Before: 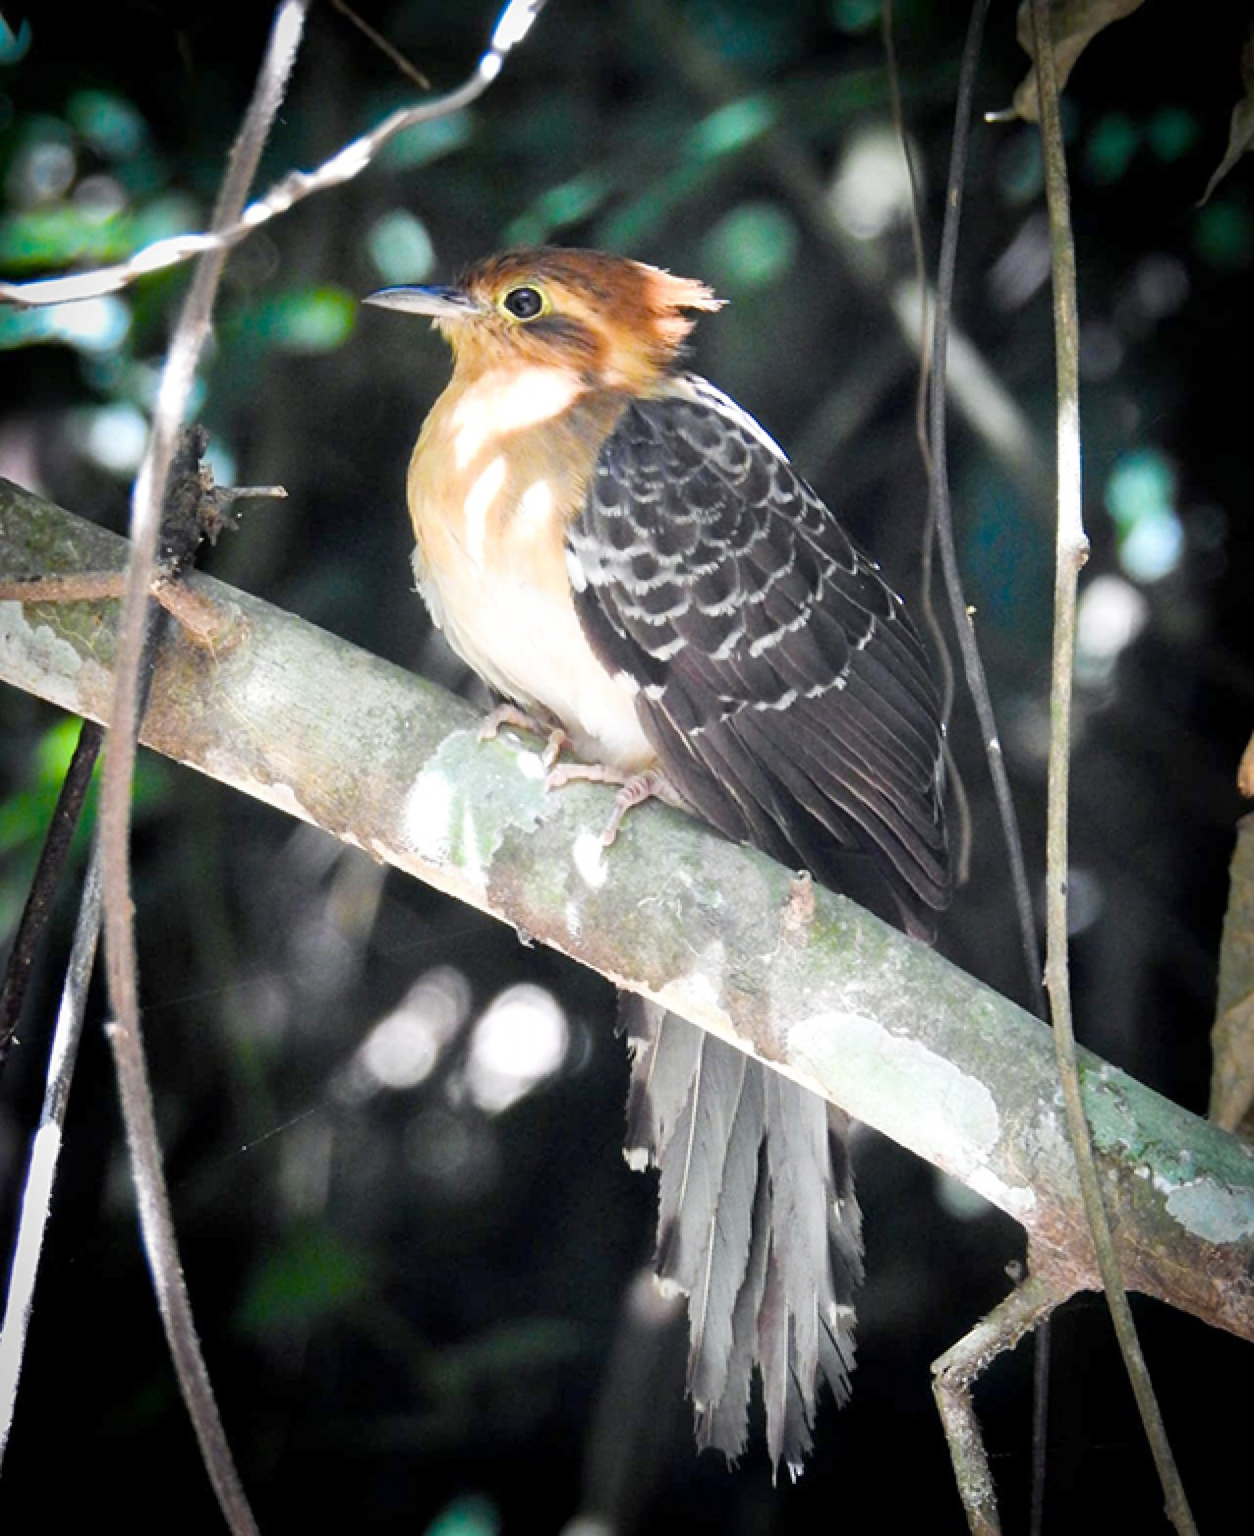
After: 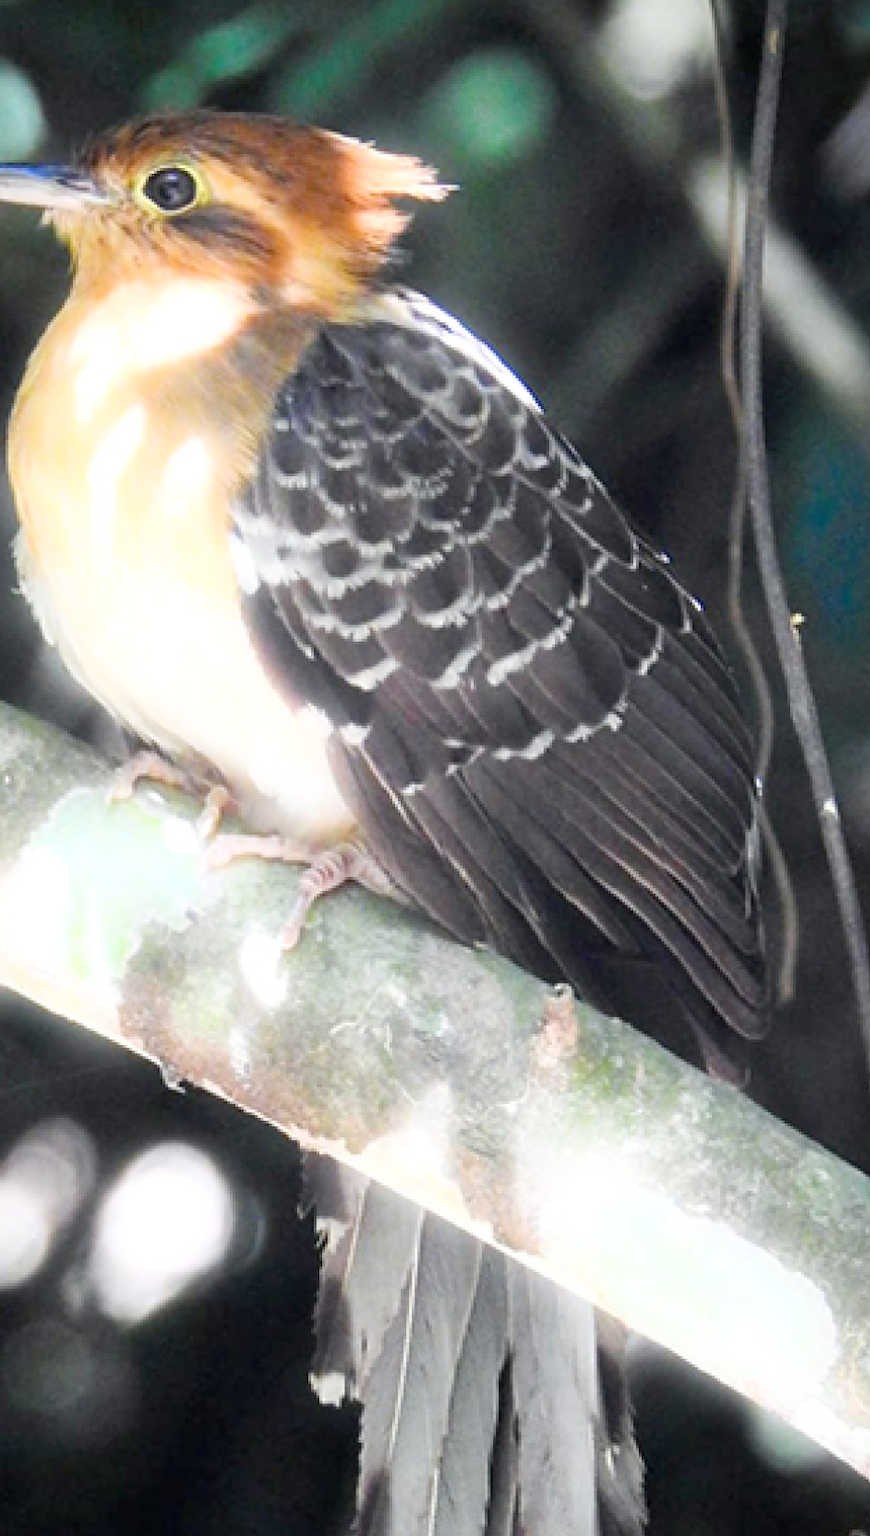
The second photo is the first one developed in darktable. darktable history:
crop: left 32.075%, top 10.976%, right 18.355%, bottom 17.596%
bloom: size 5%, threshold 95%, strength 15%
